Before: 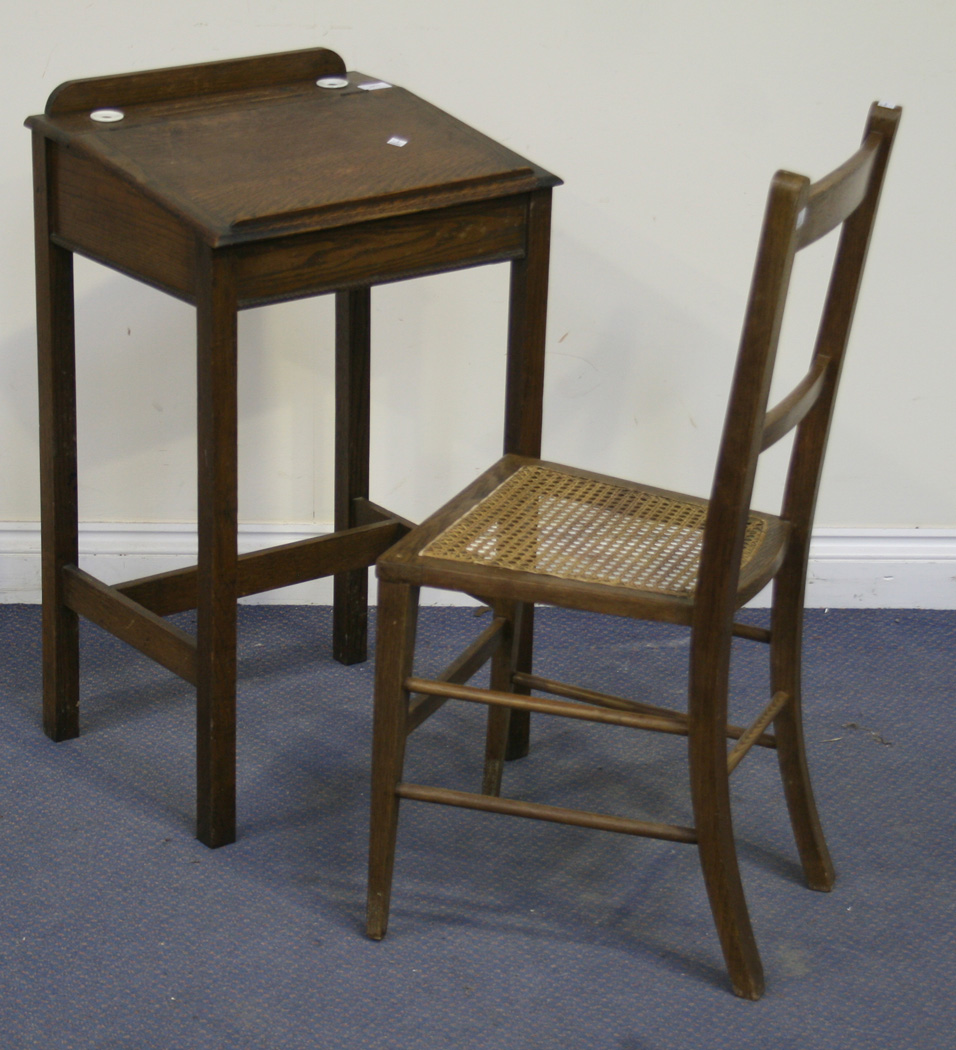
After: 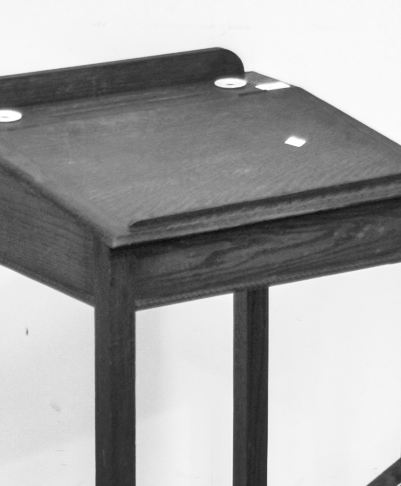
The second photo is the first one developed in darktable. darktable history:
exposure: black level correction 0, exposure 0.7 EV, compensate exposure bias true, compensate highlight preservation false
shadows and highlights: radius 100.41, shadows 50.55, highlights -64.36, highlights color adjustment 49.82%, soften with gaussian
color zones: curves: ch0 [(0.018, 0.548) (0.197, 0.654) (0.425, 0.447) (0.605, 0.658) (0.732, 0.579)]; ch1 [(0.105, 0.531) (0.224, 0.531) (0.386, 0.39) (0.618, 0.456) (0.732, 0.456) (0.956, 0.421)]; ch2 [(0.039, 0.583) (0.215, 0.465) (0.399, 0.544) (0.465, 0.548) (0.614, 0.447) (0.724, 0.43) (0.882, 0.623) (0.956, 0.632)]
crop and rotate: left 10.817%, top 0.062%, right 47.194%, bottom 53.626%
local contrast: on, module defaults
color calibration: output gray [0.18, 0.41, 0.41, 0], gray › normalize channels true, illuminant same as pipeline (D50), adaptation XYZ, x 0.346, y 0.359, gamut compression 0
contrast brightness saturation: contrast 0.2, brightness 0.16, saturation 0.22
tone curve: curves: ch0 [(0, 0) (0.003, 0.03) (0.011, 0.03) (0.025, 0.033) (0.044, 0.038) (0.069, 0.057) (0.1, 0.109) (0.136, 0.174) (0.177, 0.243) (0.224, 0.313) (0.277, 0.391) (0.335, 0.464) (0.399, 0.515) (0.468, 0.563) (0.543, 0.616) (0.623, 0.679) (0.709, 0.766) (0.801, 0.865) (0.898, 0.948) (1, 1)], preserve colors none
